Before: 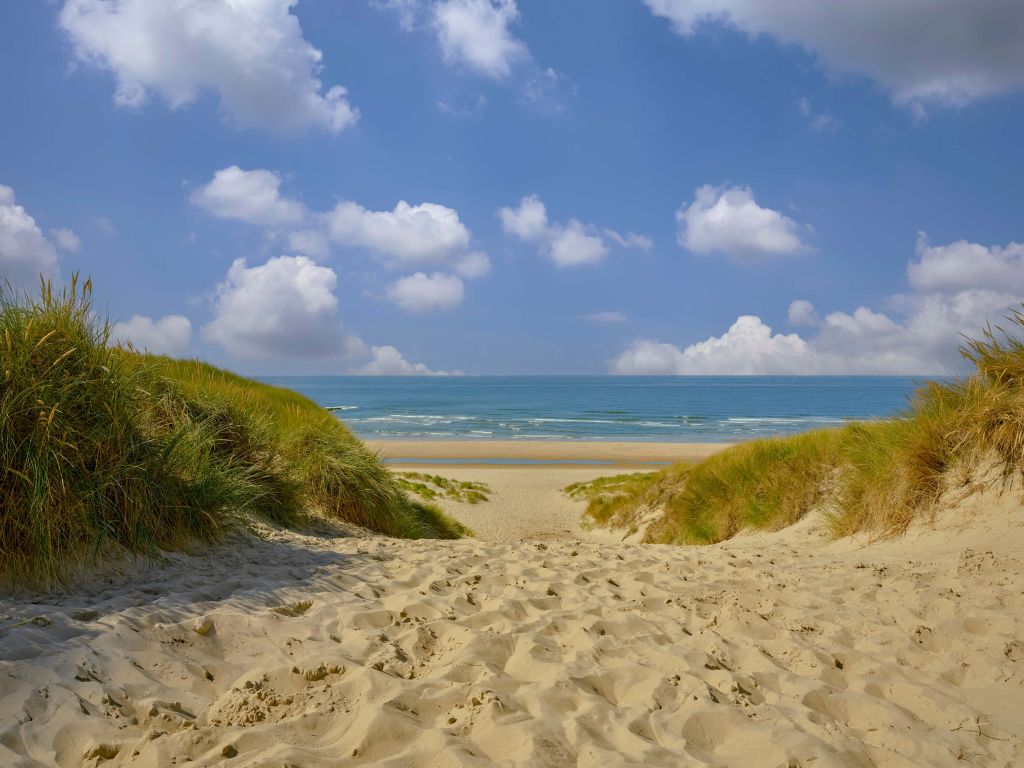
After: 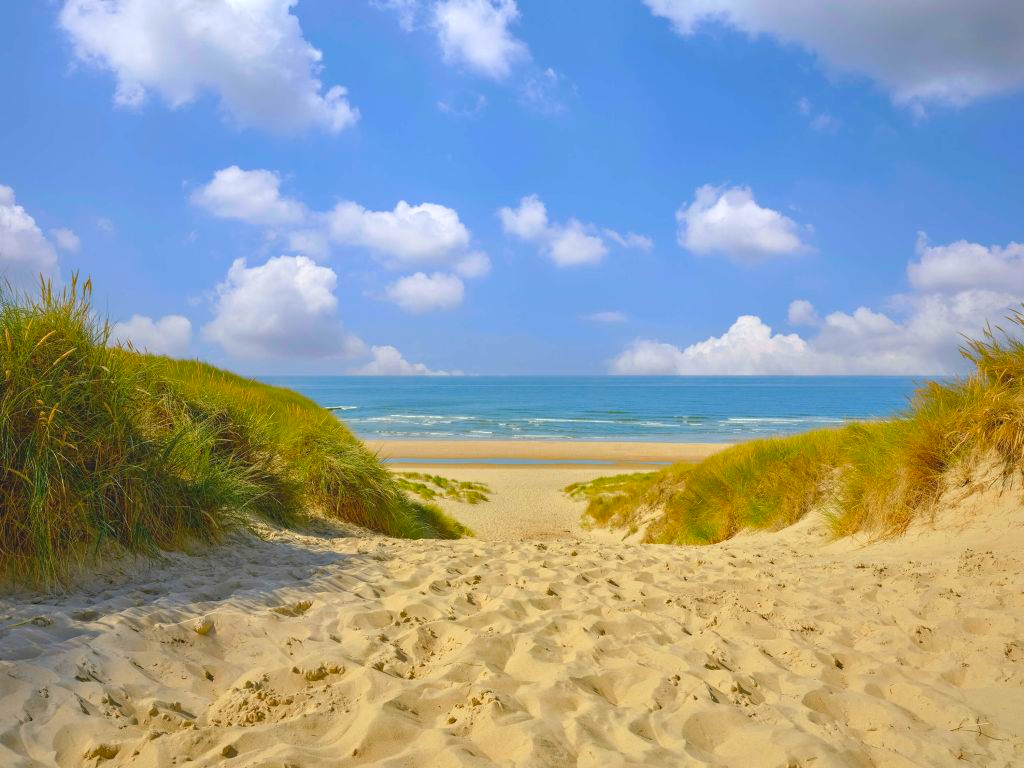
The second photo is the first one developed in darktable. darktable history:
contrast brightness saturation: contrast -0.187, saturation 0.19
exposure: black level correction 0, exposure 0.703 EV, compensate exposure bias true, compensate highlight preservation false
